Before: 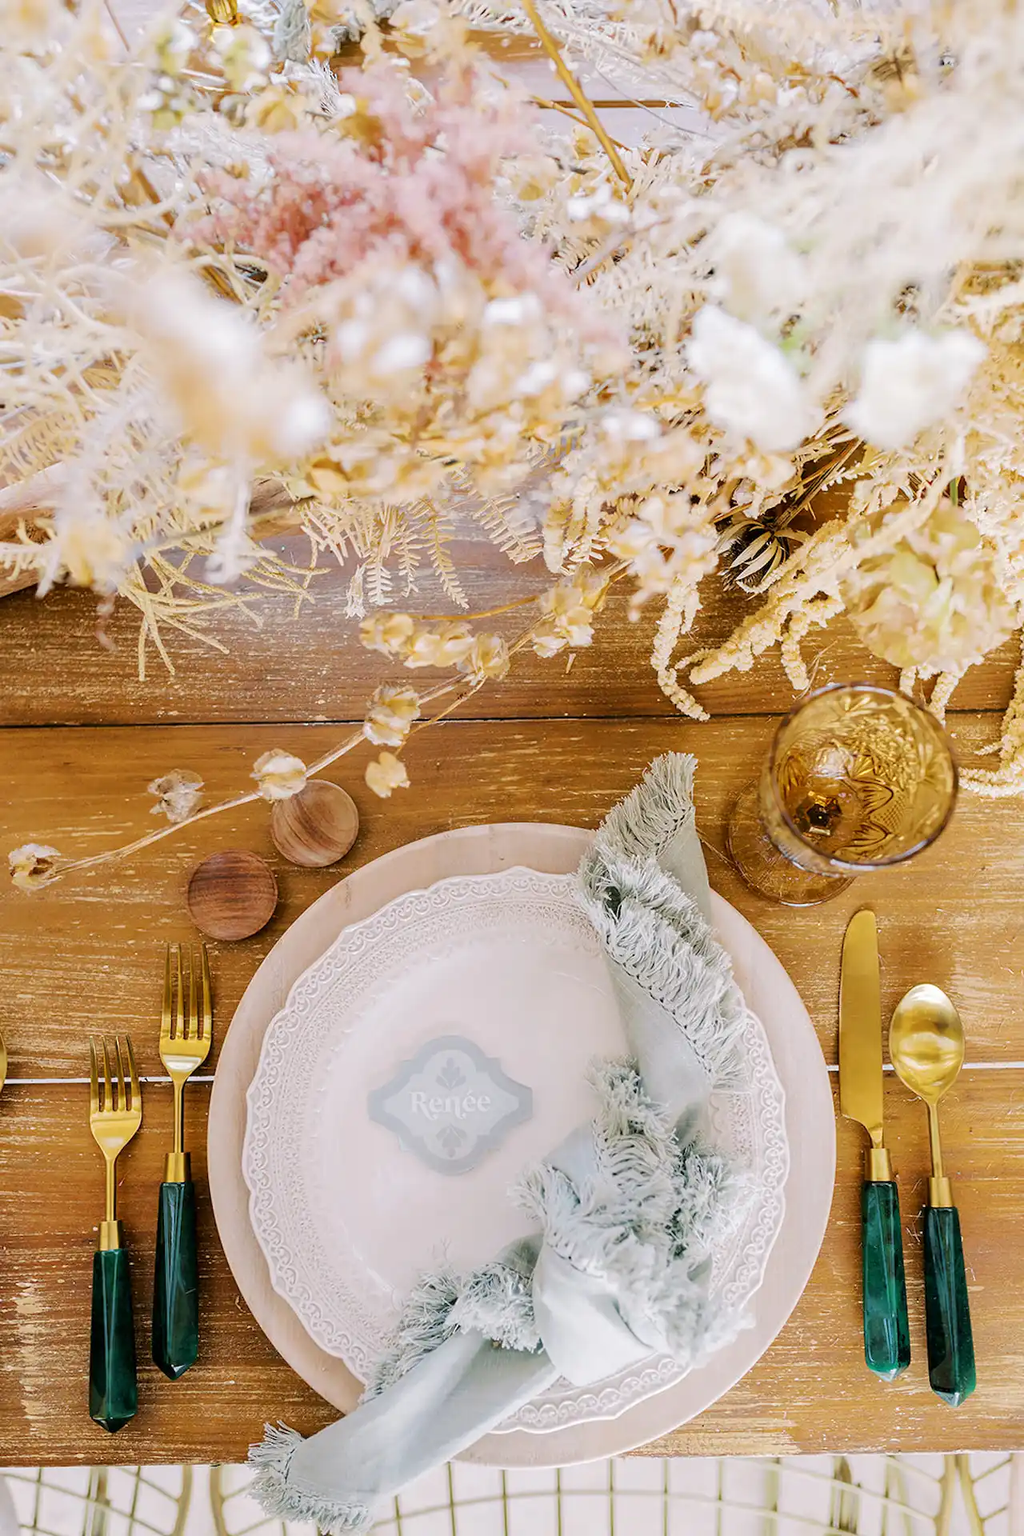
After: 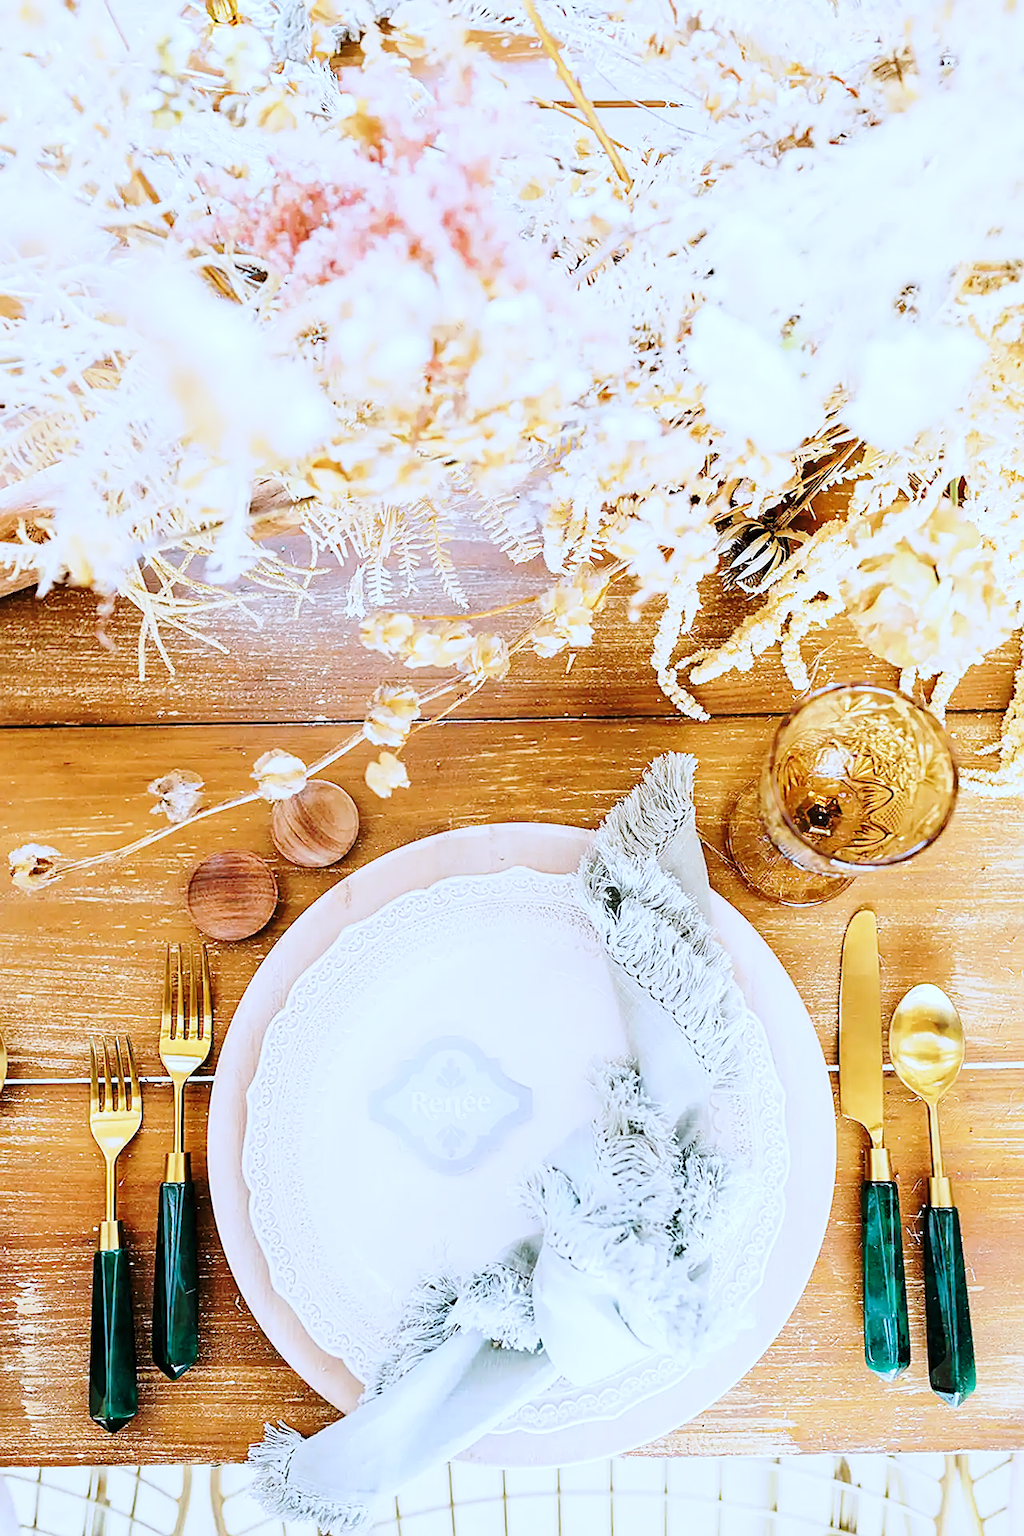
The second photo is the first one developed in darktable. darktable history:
base curve: curves: ch0 [(0, 0) (0.028, 0.03) (0.121, 0.232) (0.46, 0.748) (0.859, 0.968) (1, 1)], exposure shift 0.585, preserve colors none
color correction: highlights a* -2.34, highlights b* -18.56
sharpen: on, module defaults
